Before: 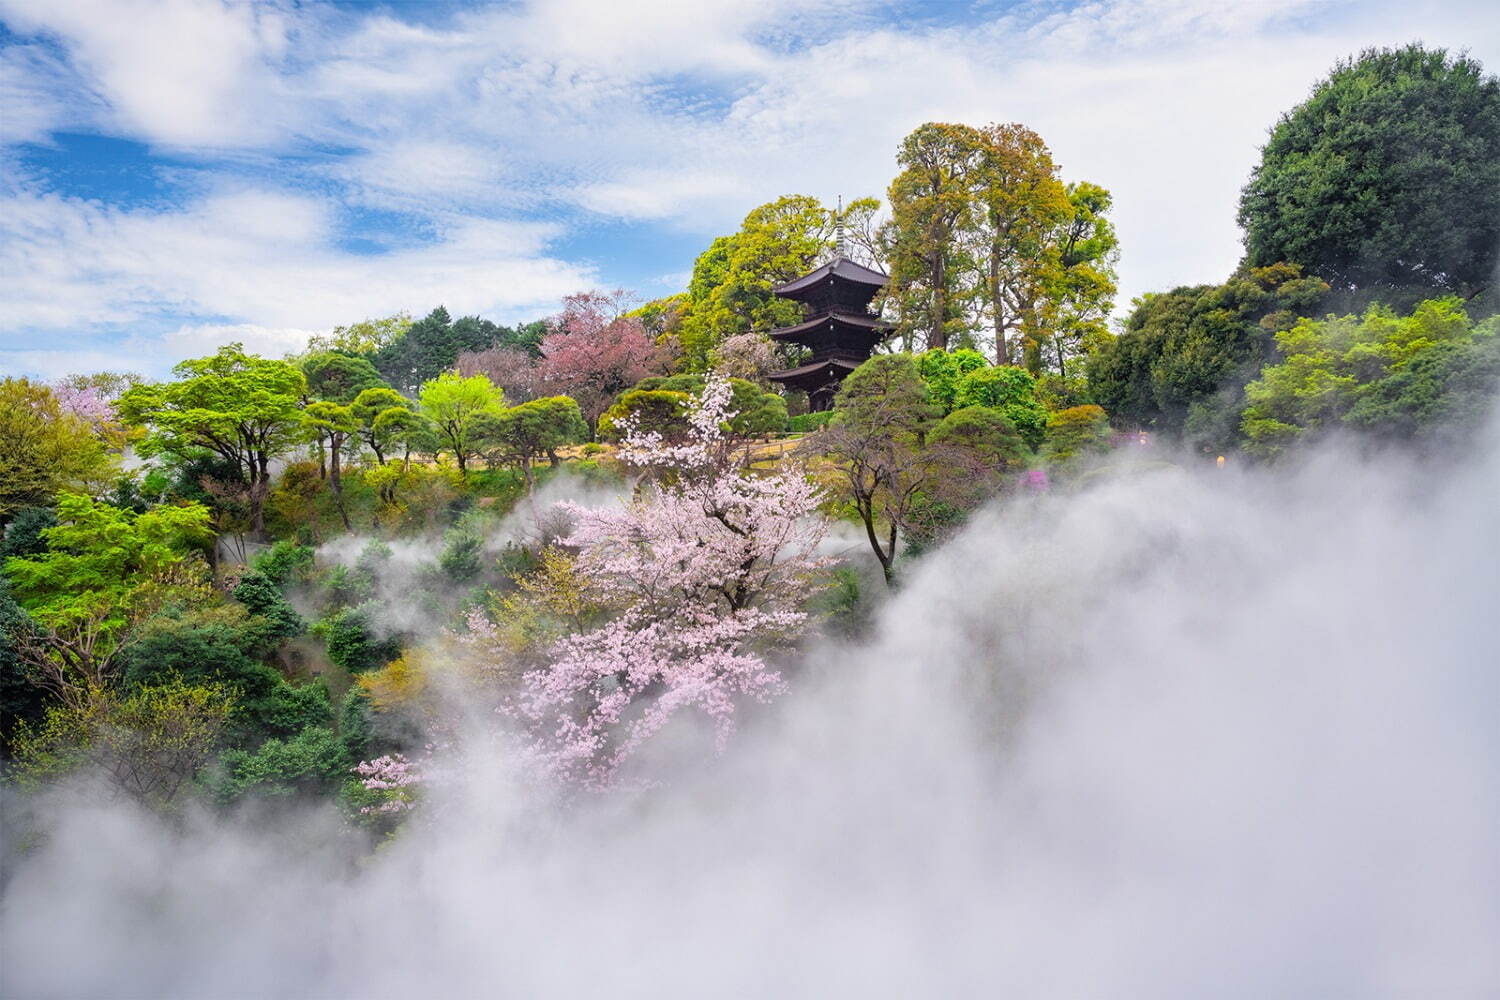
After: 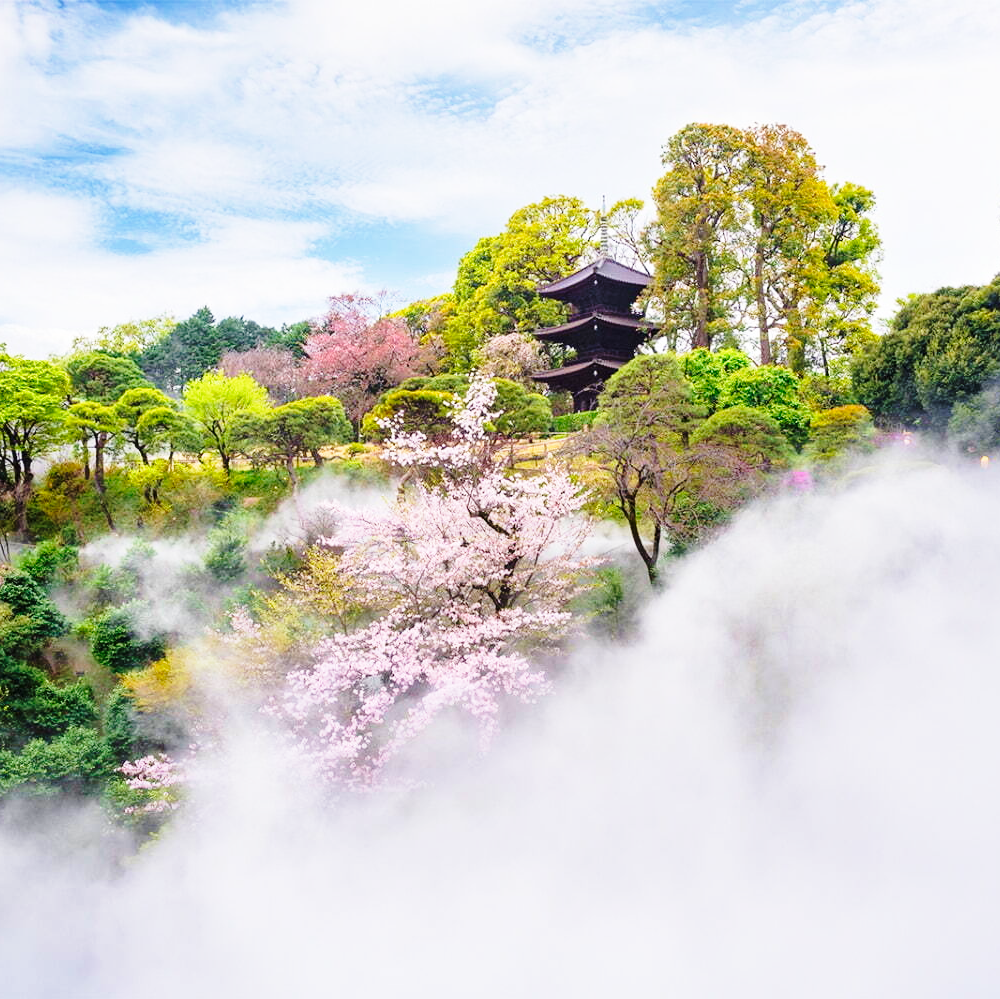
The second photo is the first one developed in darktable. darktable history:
white balance: emerald 1
base curve: curves: ch0 [(0, 0) (0.028, 0.03) (0.121, 0.232) (0.46, 0.748) (0.859, 0.968) (1, 1)], preserve colors none
velvia: on, module defaults
crop and rotate: left 15.754%, right 17.579%
